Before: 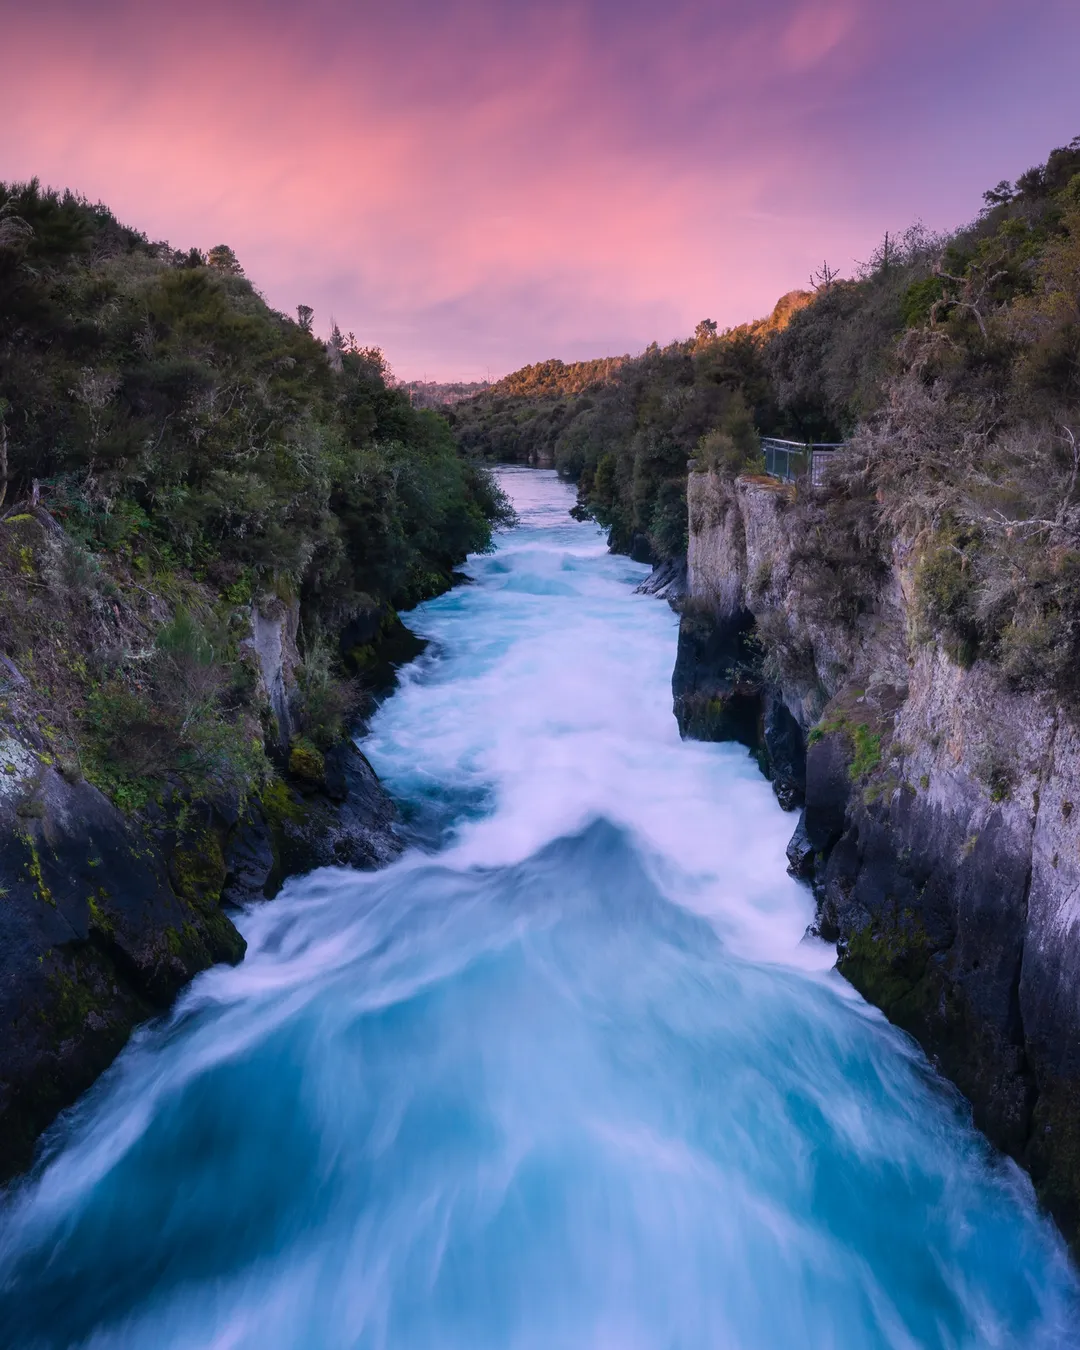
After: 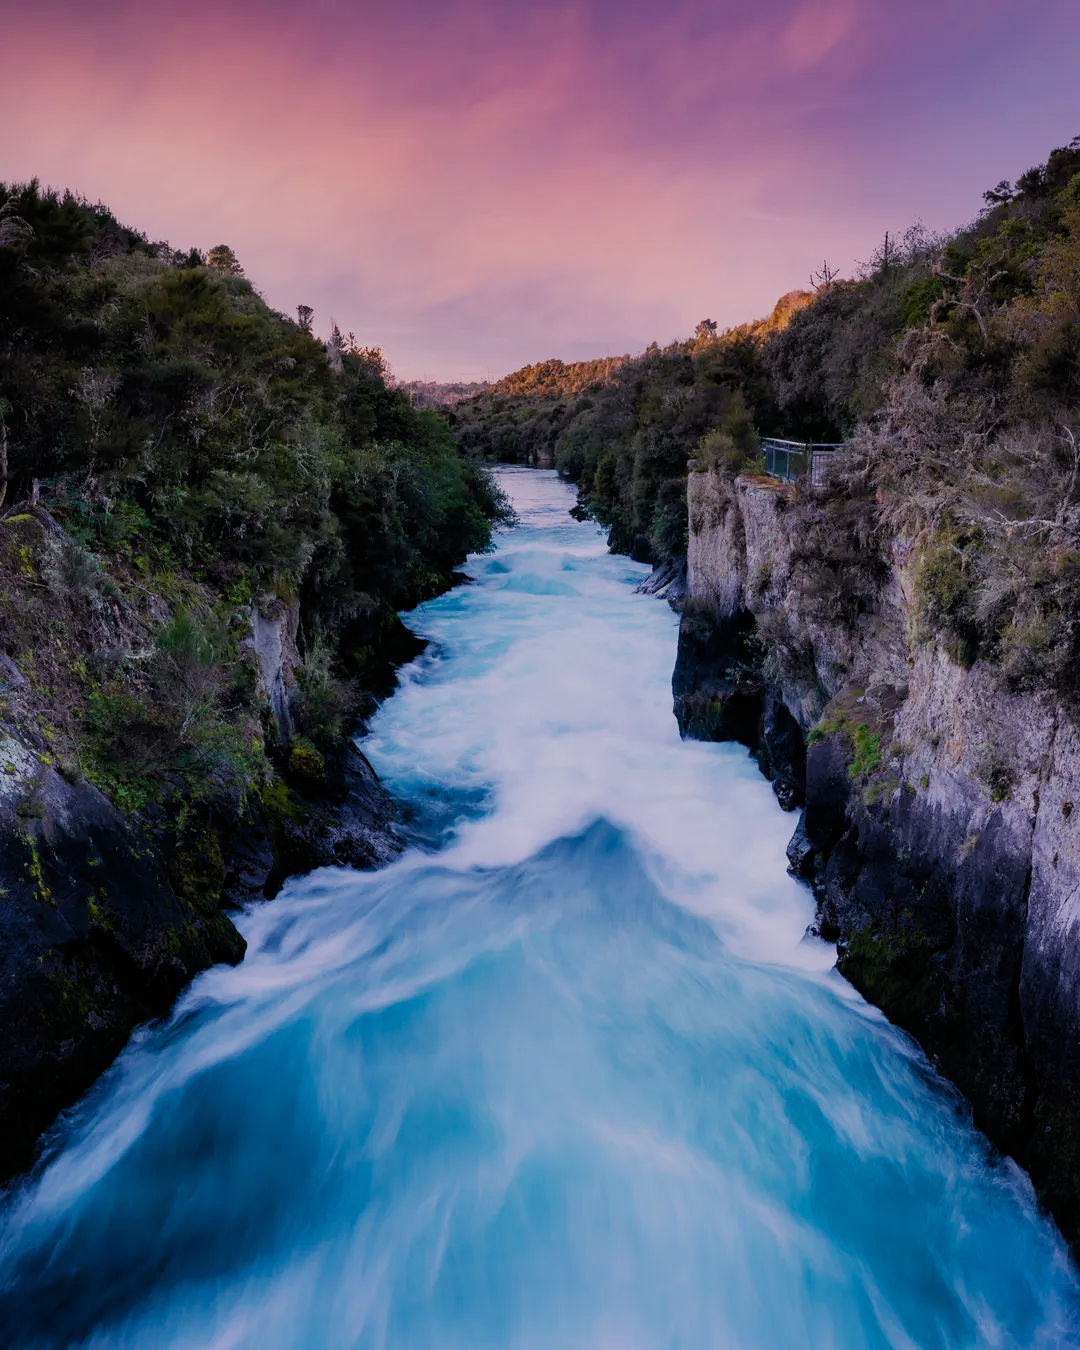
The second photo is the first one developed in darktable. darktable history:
haze removal: compatibility mode true, adaptive false
filmic rgb: black relative exposure -7.65 EV, white relative exposure 4.56 EV, threshold 3.02 EV, hardness 3.61, preserve chrominance no, color science v4 (2020), type of noise poissonian, enable highlight reconstruction true
